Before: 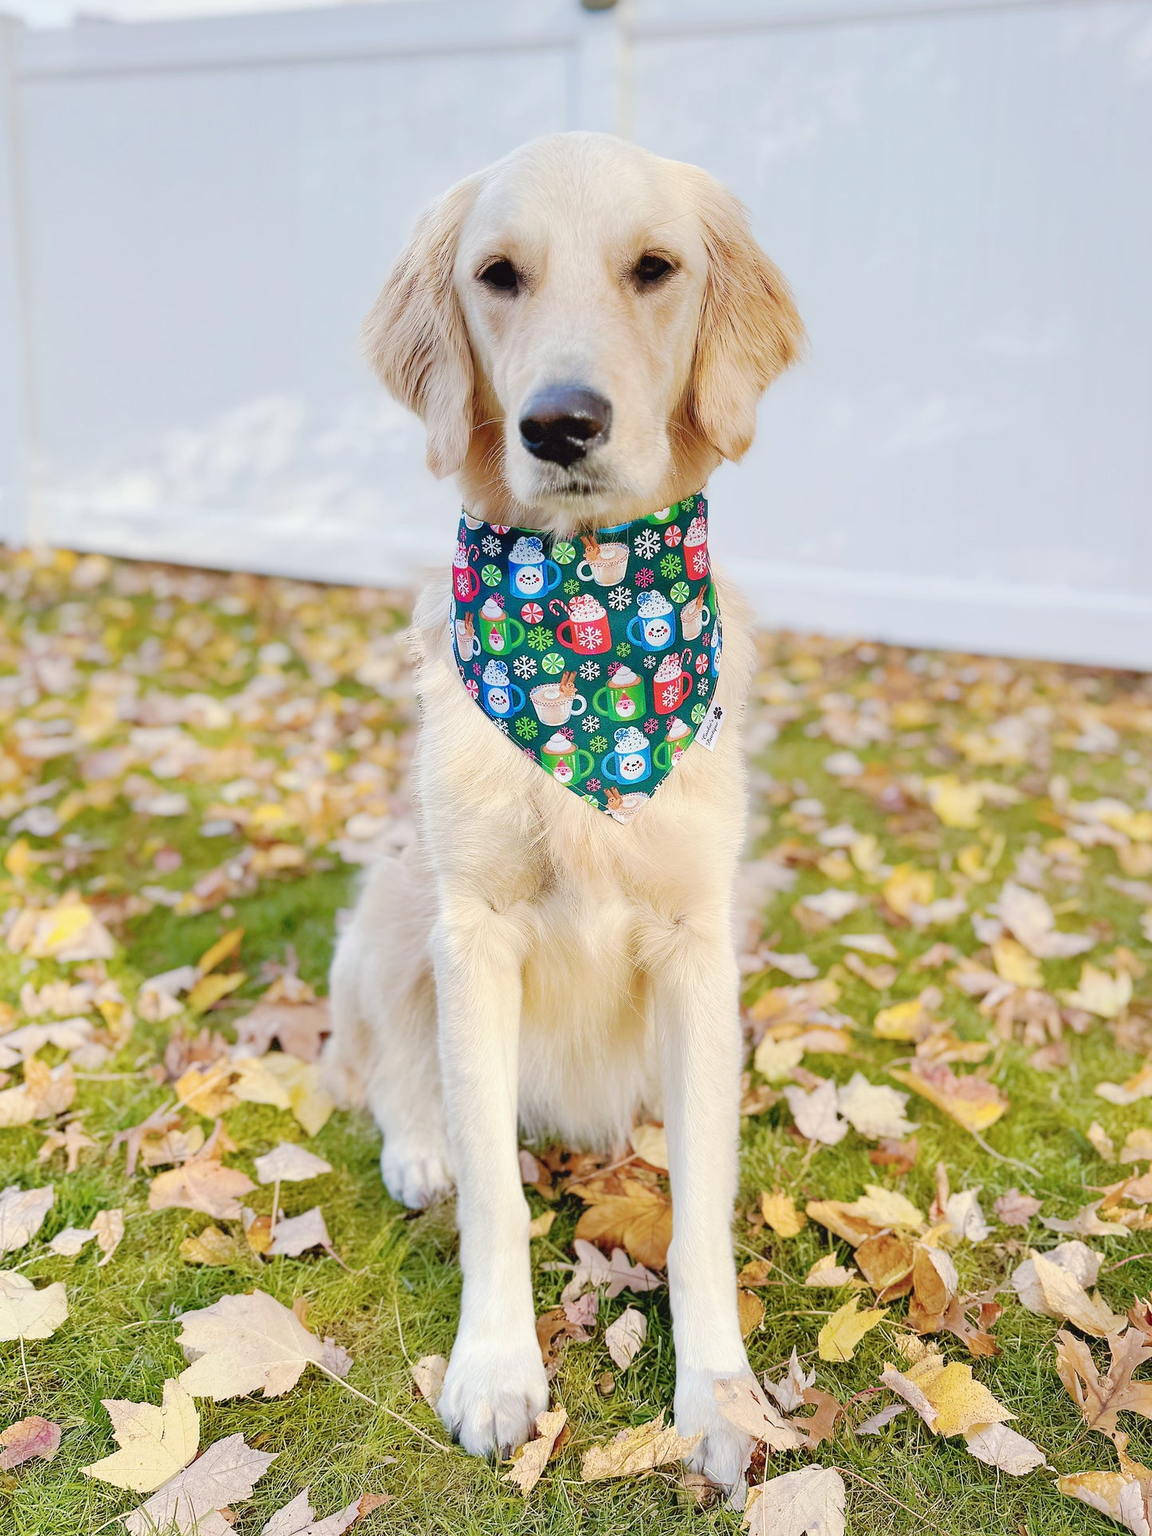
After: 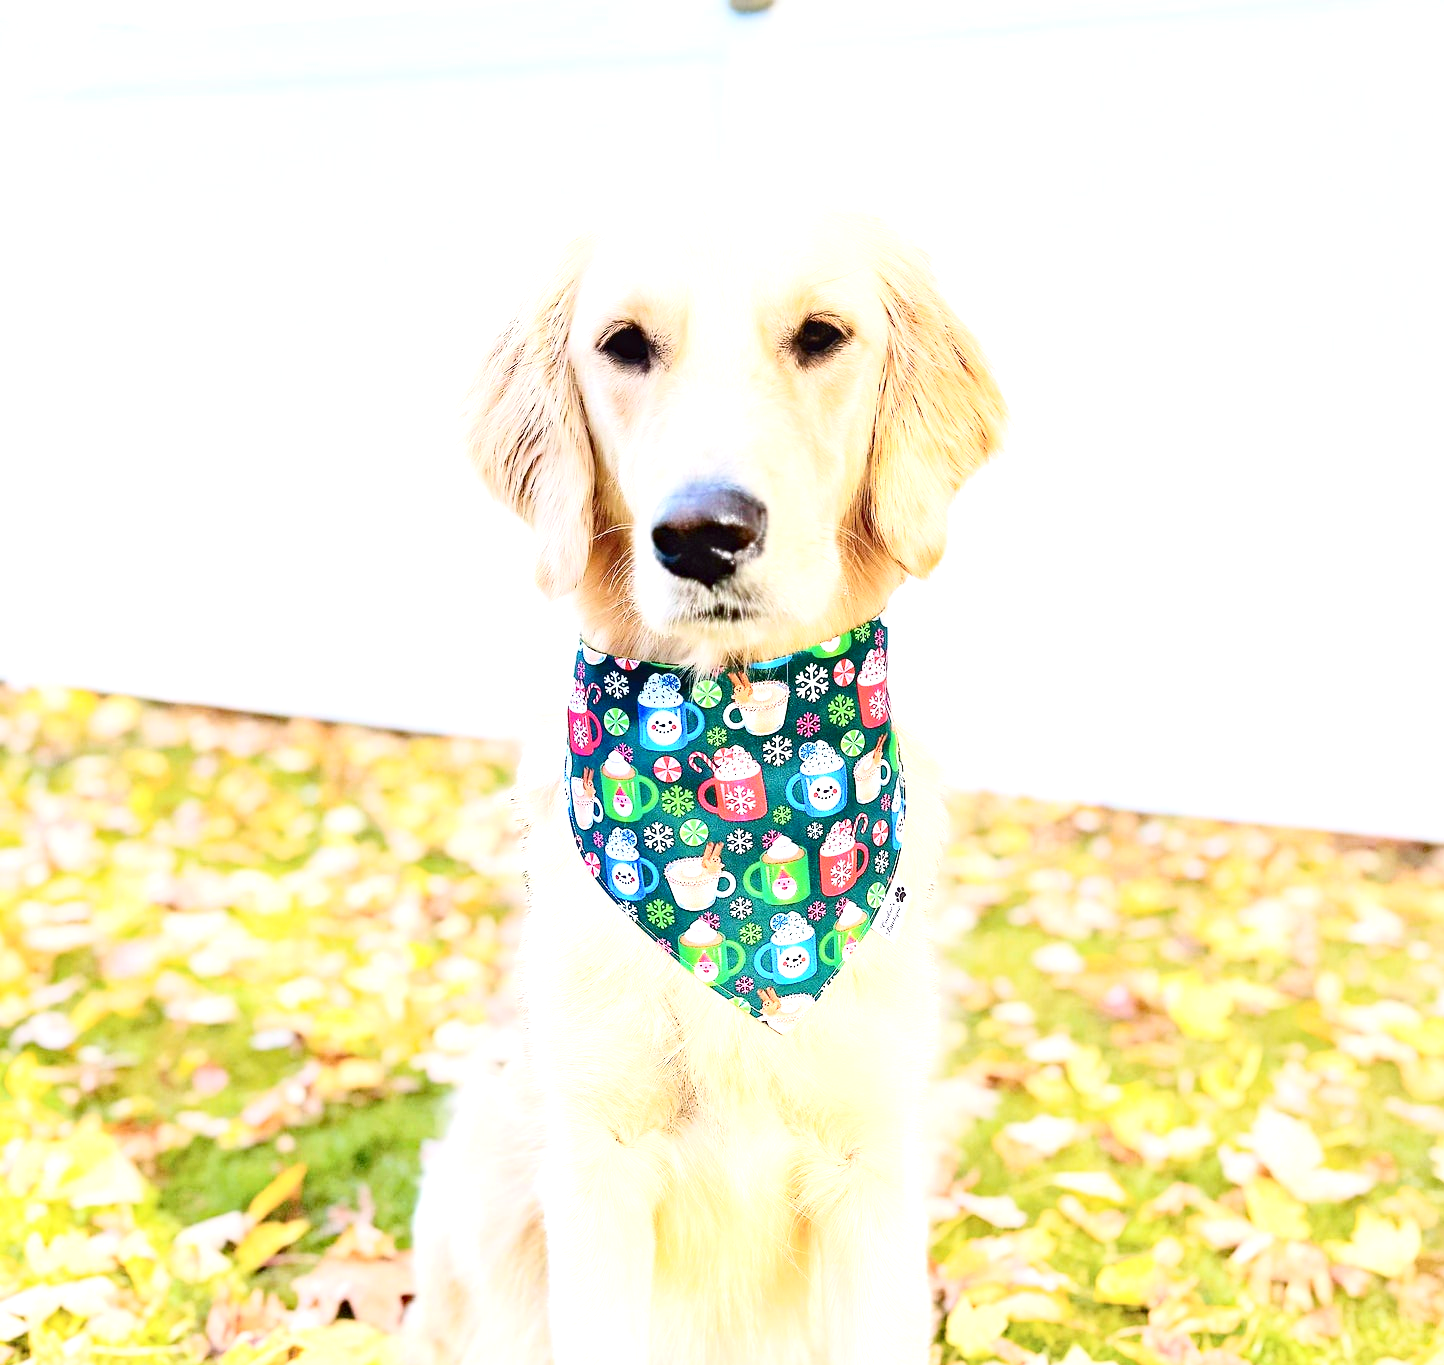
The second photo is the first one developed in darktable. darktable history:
exposure: black level correction 0, exposure 1 EV, compensate highlight preservation false
haze removal: compatibility mode true, adaptive false
crop: right 0%, bottom 29.155%
contrast brightness saturation: contrast 0.298
